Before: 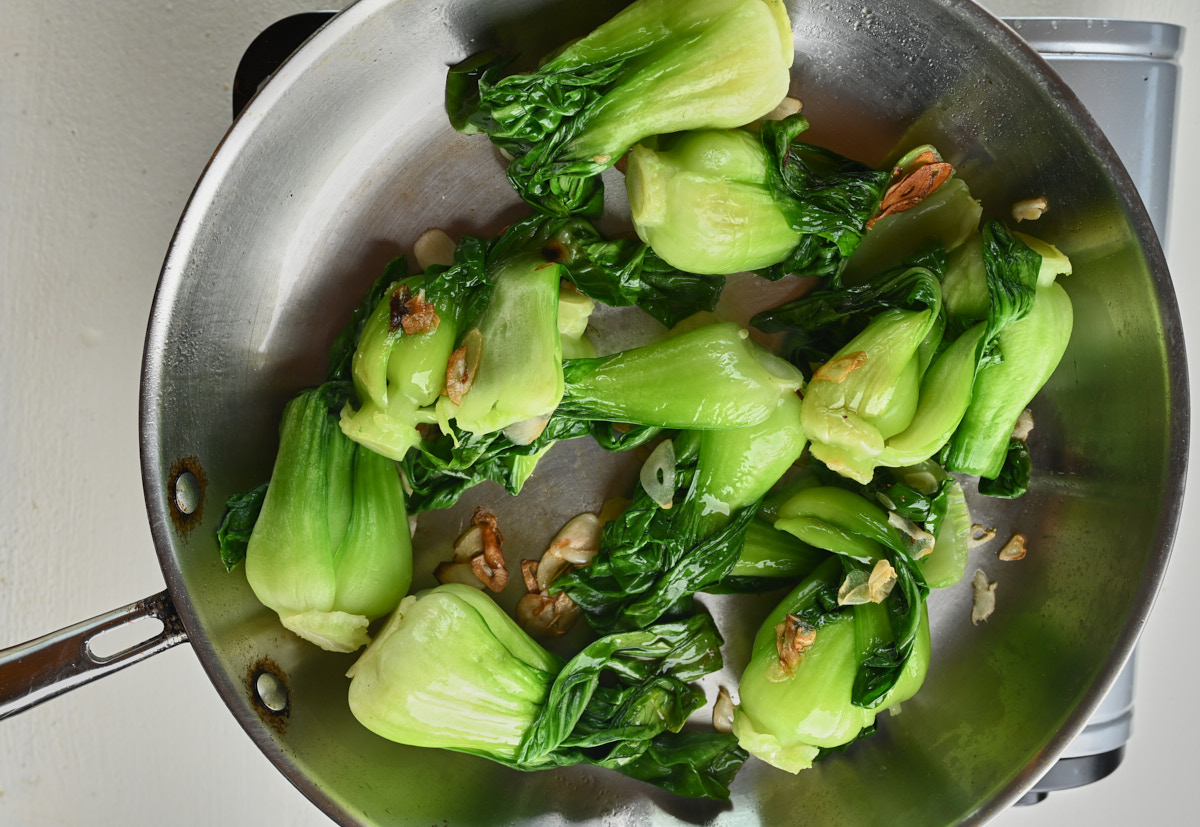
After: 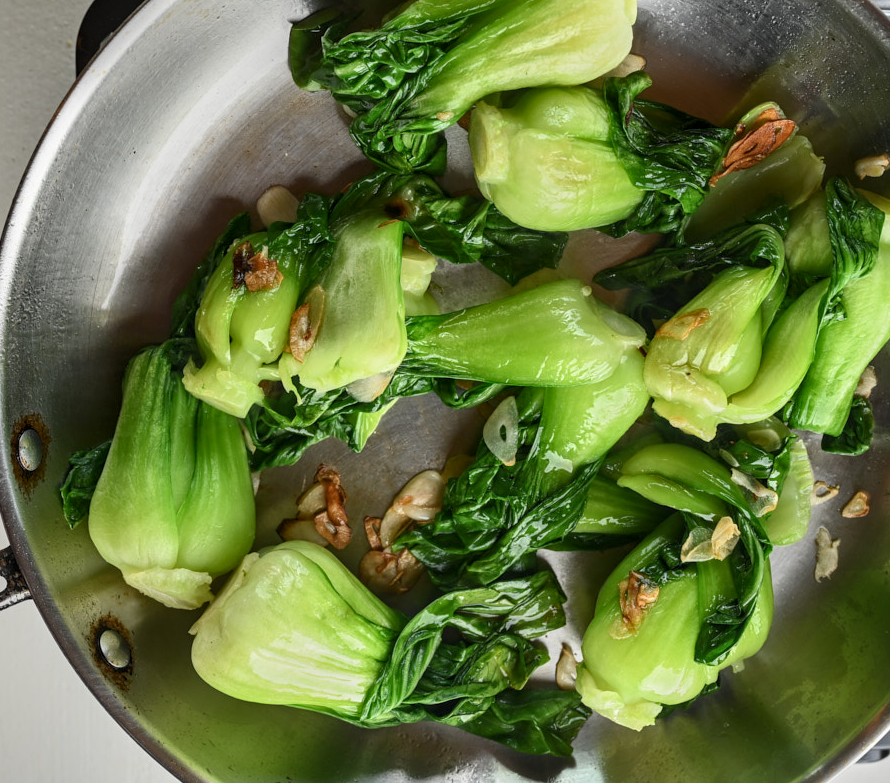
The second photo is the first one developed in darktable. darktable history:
crop and rotate: left 13.15%, top 5.251%, right 12.609%
tone equalizer: on, module defaults
local contrast: on, module defaults
